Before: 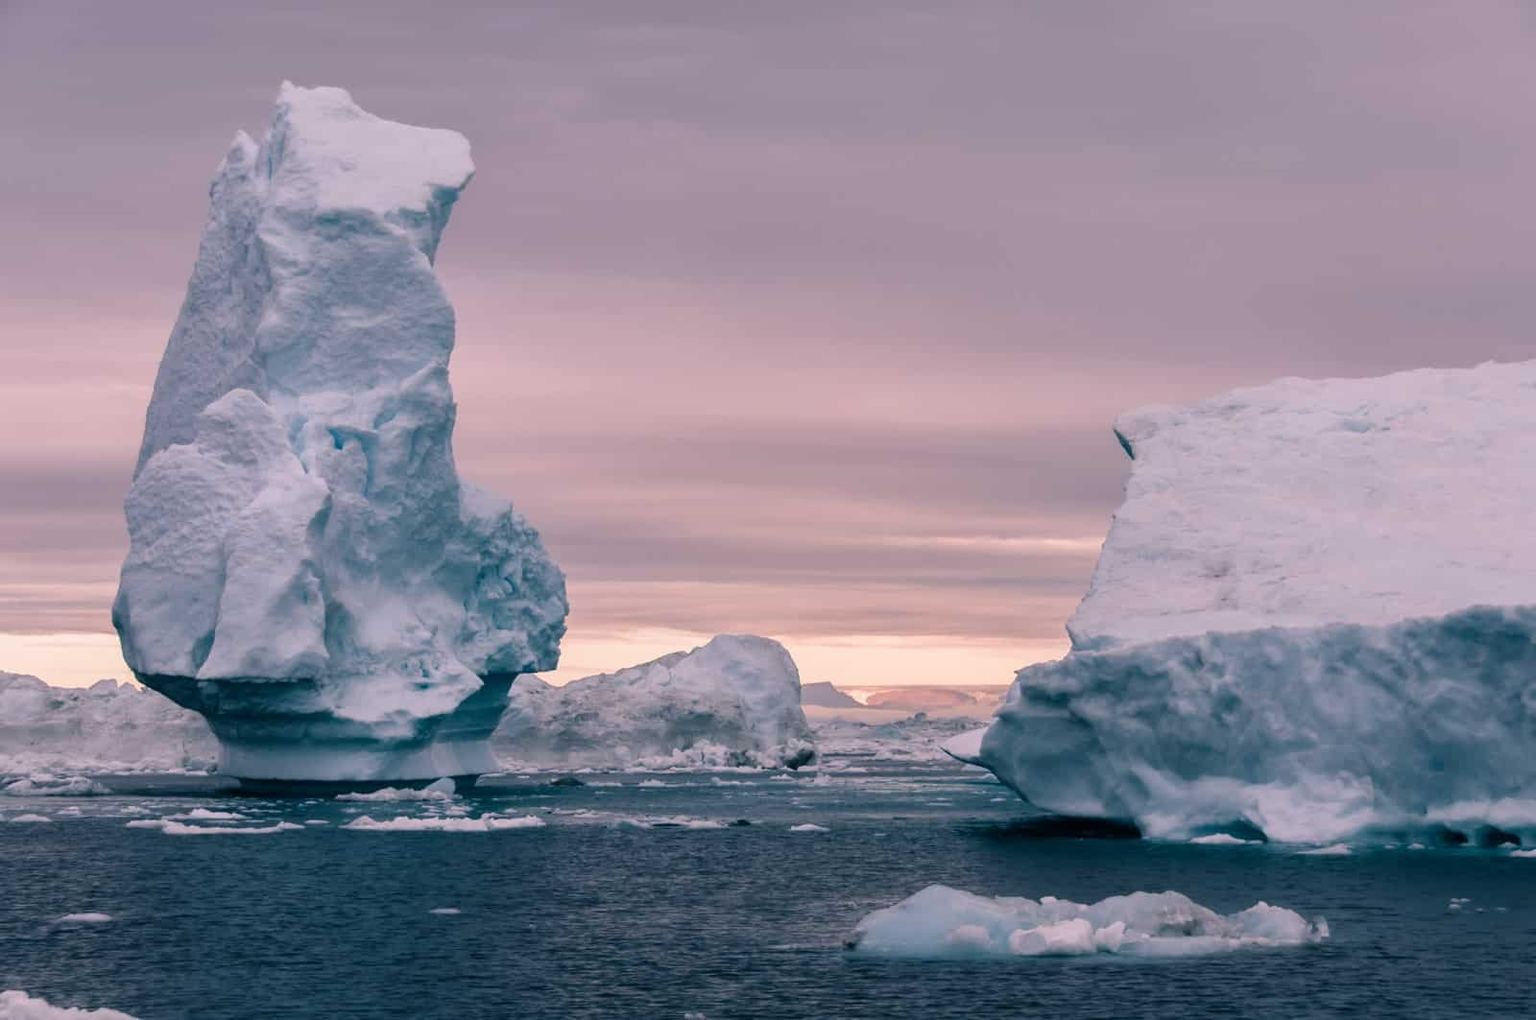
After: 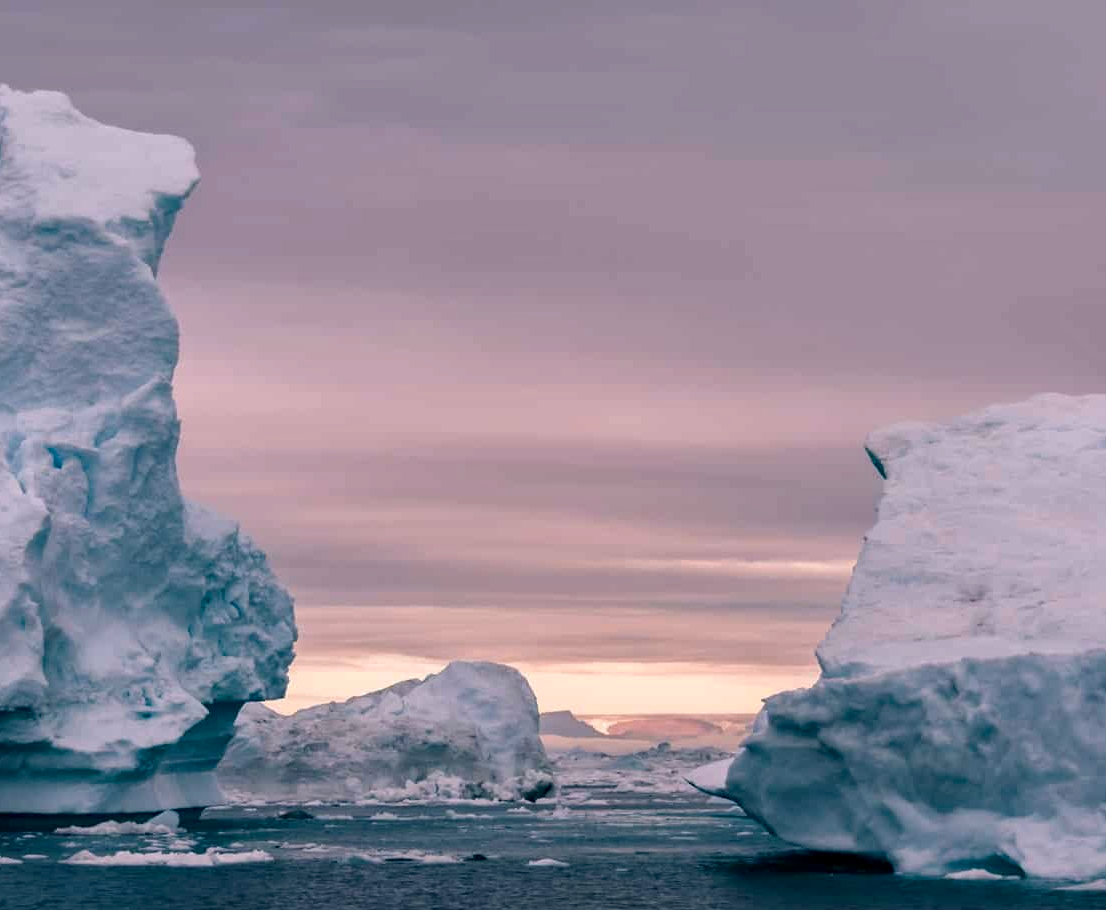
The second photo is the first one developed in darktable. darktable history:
tone equalizer: -8 EV -0.54 EV, smoothing diameter 24.78%, edges refinement/feathering 11.79, preserve details guided filter
haze removal: compatibility mode true, adaptive false
crop: left 18.455%, right 12.395%, bottom 14.302%
exposure: black level correction 0.001, compensate highlight preservation false
